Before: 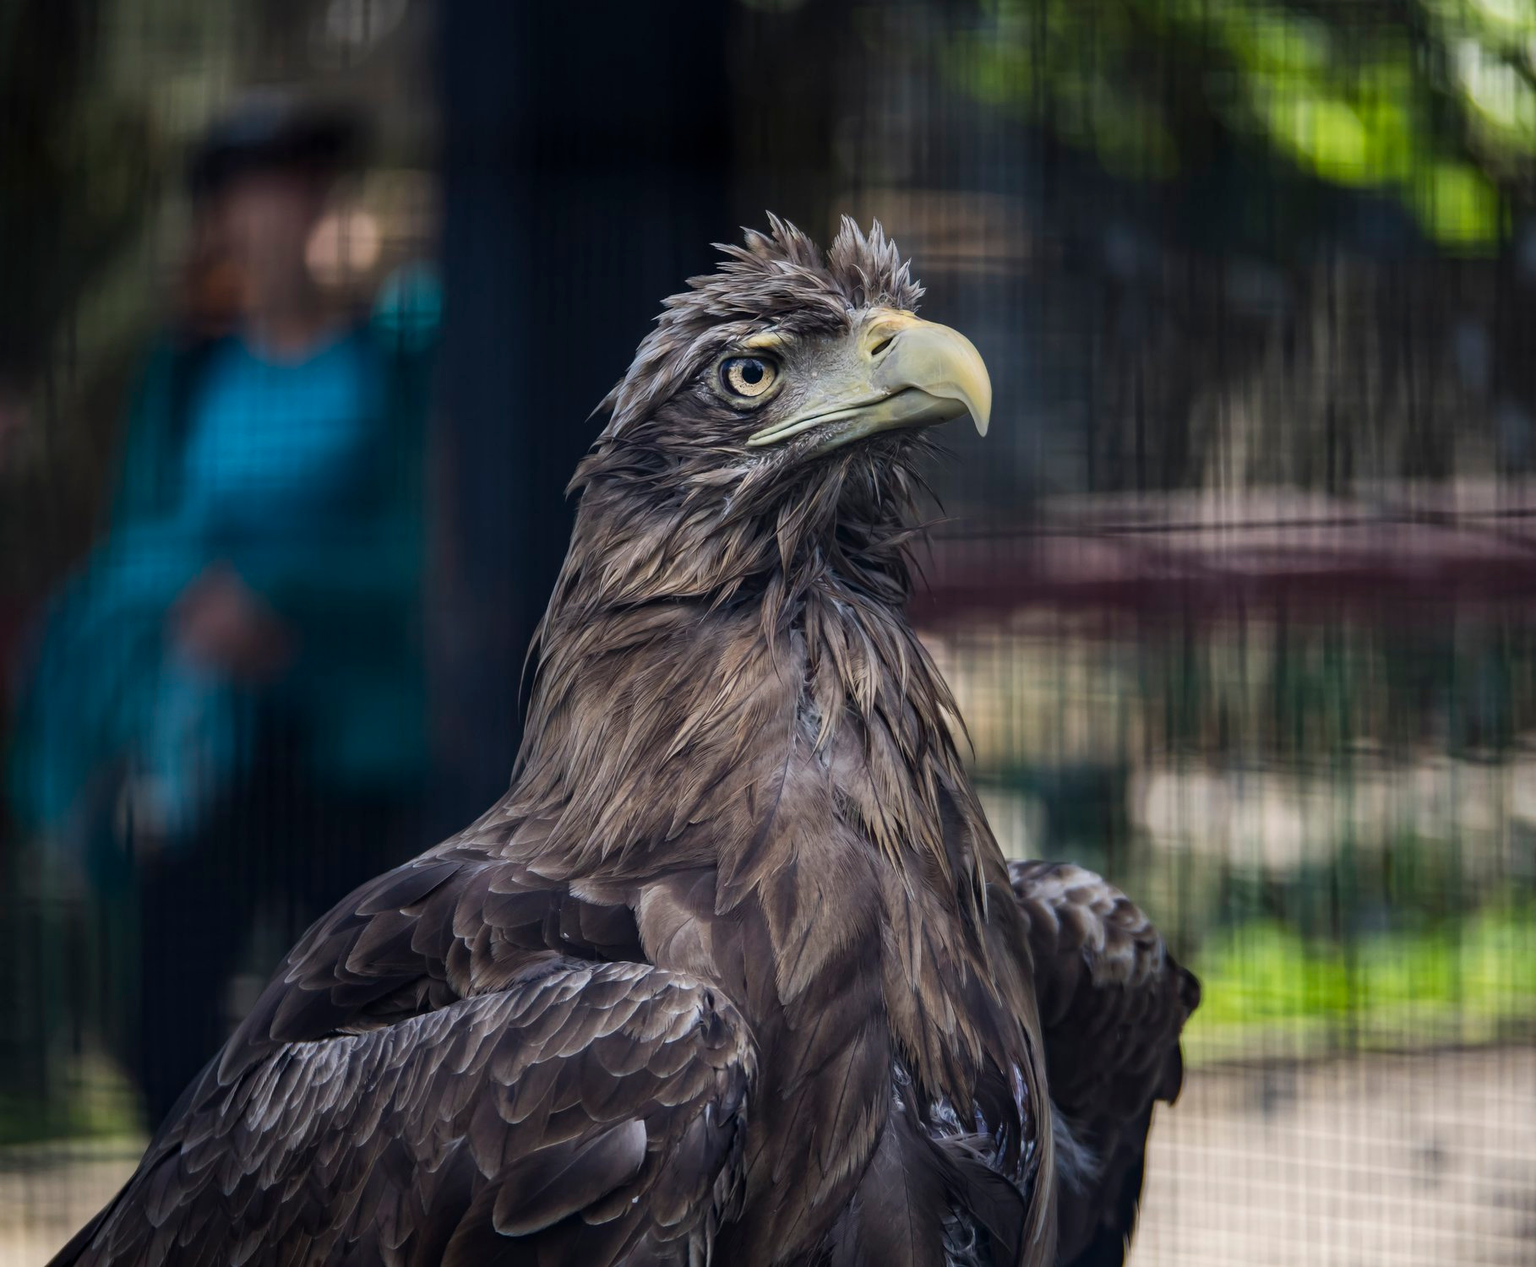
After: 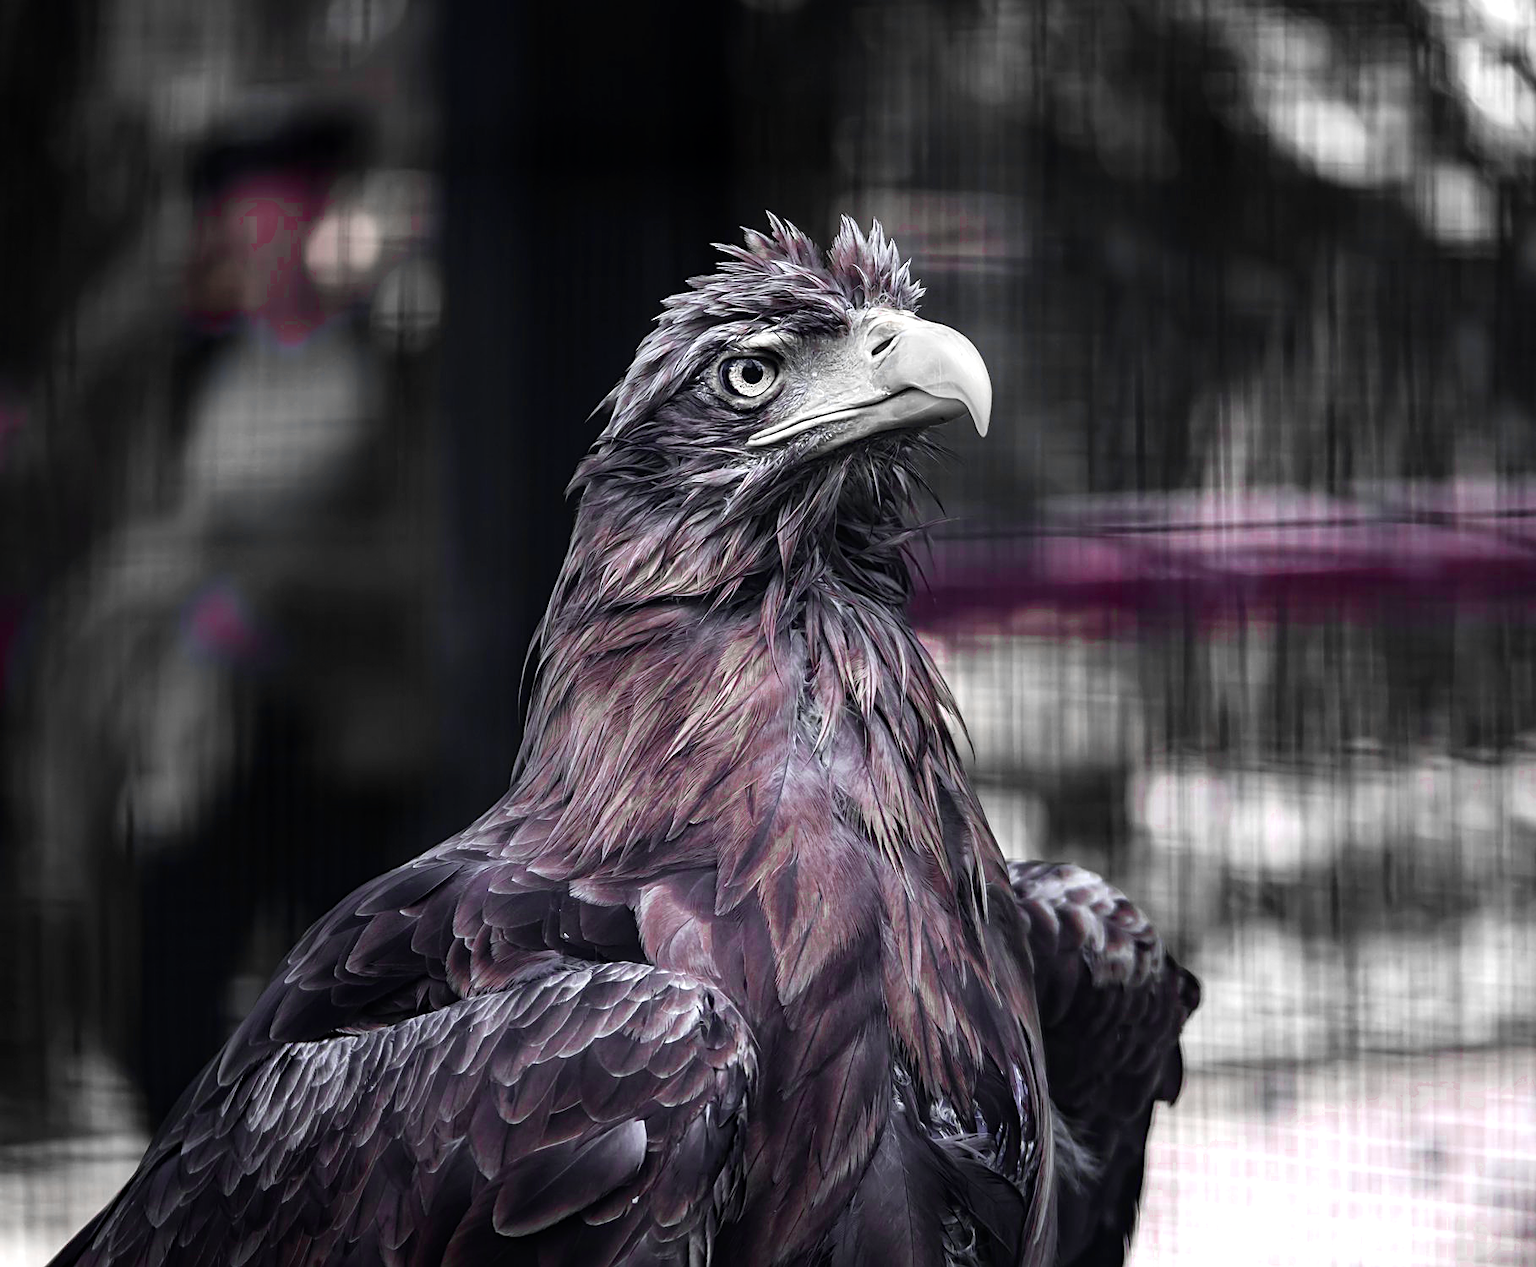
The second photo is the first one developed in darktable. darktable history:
sharpen: on, module defaults
tone equalizer: -8 EV -0.723 EV, -7 EV -0.72 EV, -6 EV -0.566 EV, -5 EV -0.374 EV, -3 EV 0.389 EV, -2 EV 0.6 EV, -1 EV 0.681 EV, +0 EV 0.742 EV
color calibration: output R [0.948, 0.091, -0.04, 0], output G [-0.3, 1.384, -0.085, 0], output B [-0.108, 0.061, 1.08, 0], illuminant as shot in camera, x 0.358, y 0.373, temperature 4628.91 K
color zones: curves: ch0 [(0, 0.278) (0.143, 0.5) (0.286, 0.5) (0.429, 0.5) (0.571, 0.5) (0.714, 0.5) (0.857, 0.5) (1, 0.5)]; ch1 [(0, 1) (0.143, 0.165) (0.286, 0) (0.429, 0) (0.571, 0) (0.714, 0) (0.857, 0.5) (1, 0.5)]; ch2 [(0, 0.508) (0.143, 0.5) (0.286, 0.5) (0.429, 0.5) (0.571, 0.5) (0.714, 0.5) (0.857, 0.5) (1, 0.5)]
